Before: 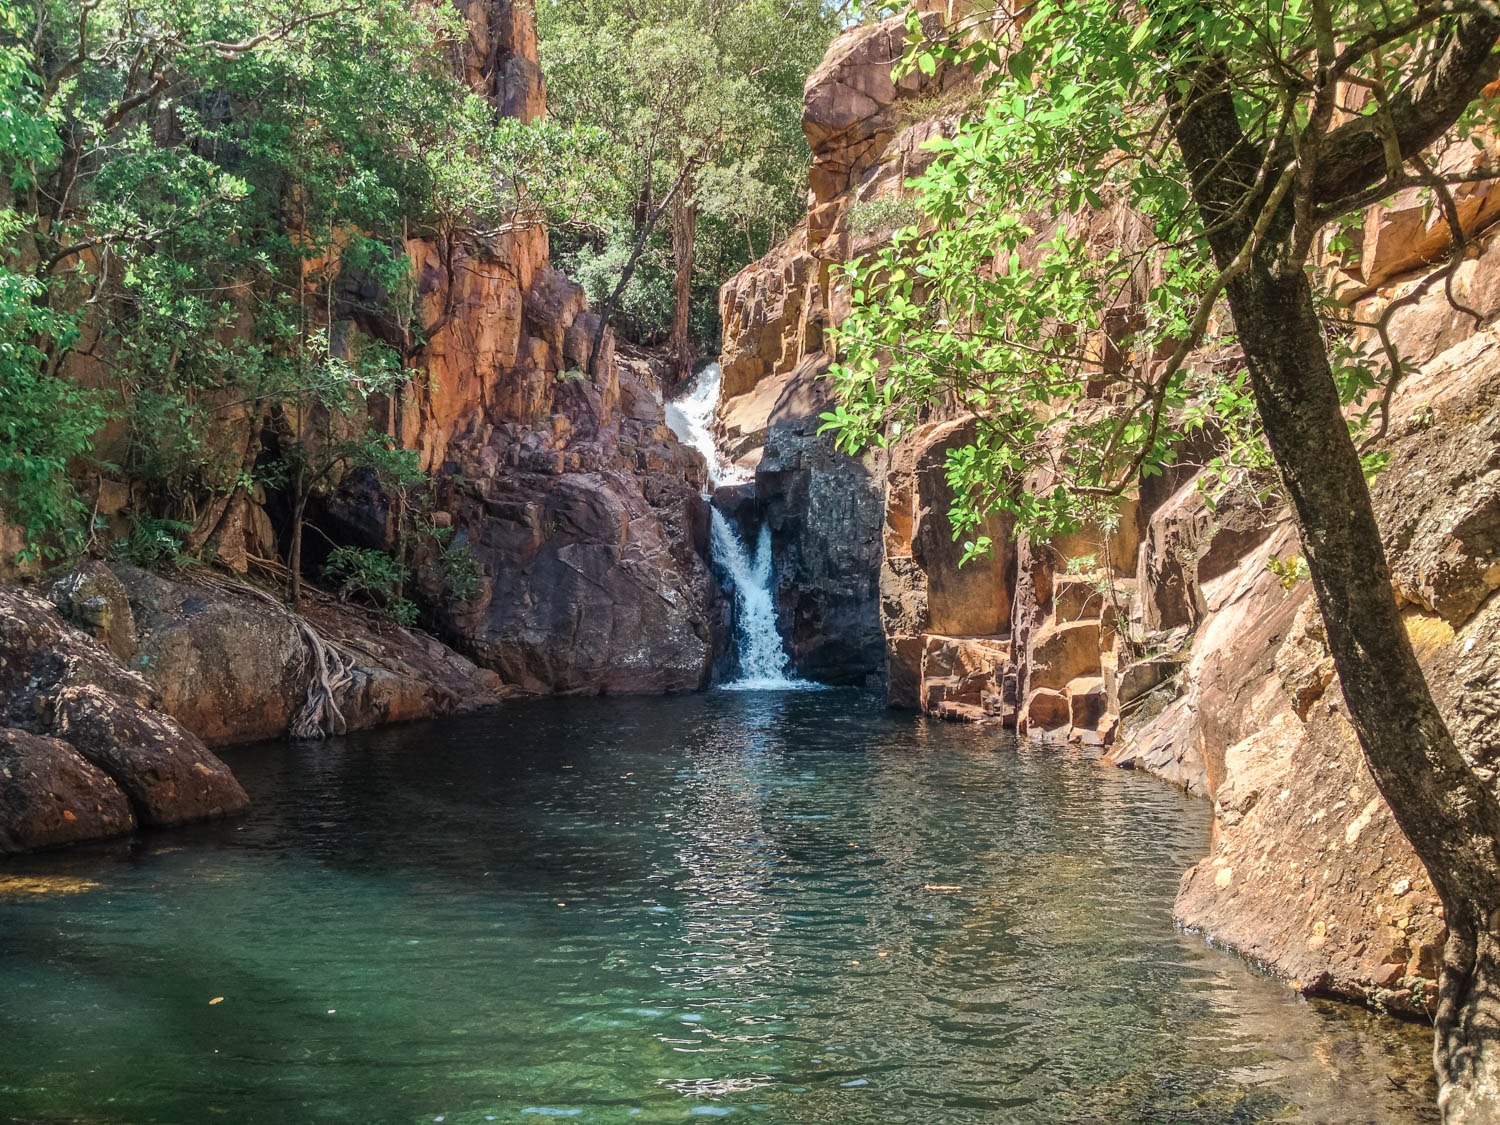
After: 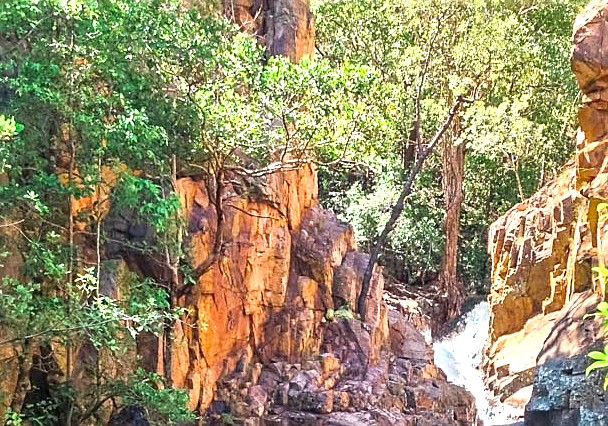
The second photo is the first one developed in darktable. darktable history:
sharpen: on, module defaults
color balance rgb: perceptual saturation grading › global saturation 20%, global vibrance 20%
exposure: black level correction 0, exposure 1 EV, compensate exposure bias true, compensate highlight preservation false
crop: left 15.452%, top 5.459%, right 43.956%, bottom 56.62%
